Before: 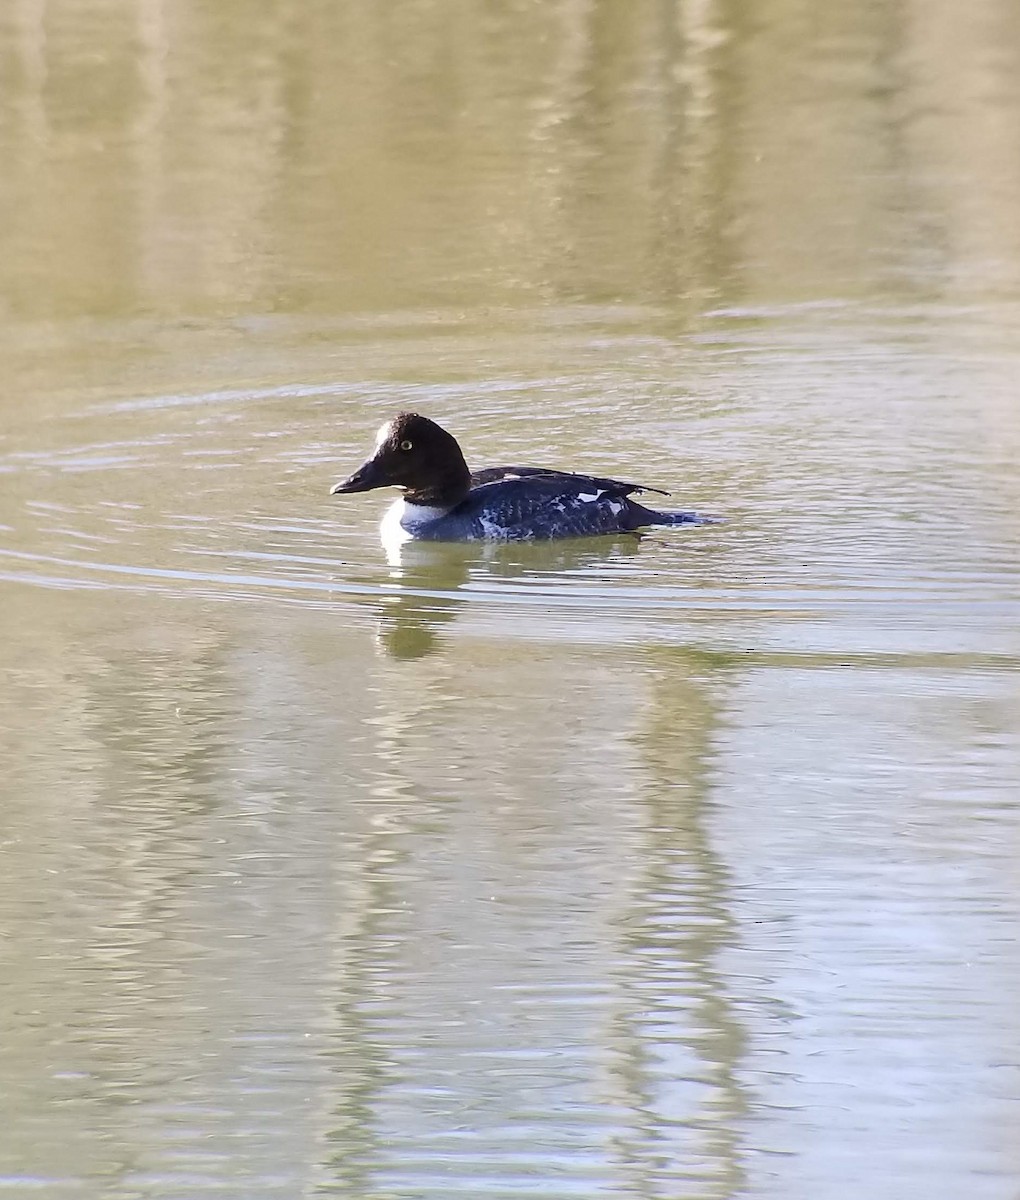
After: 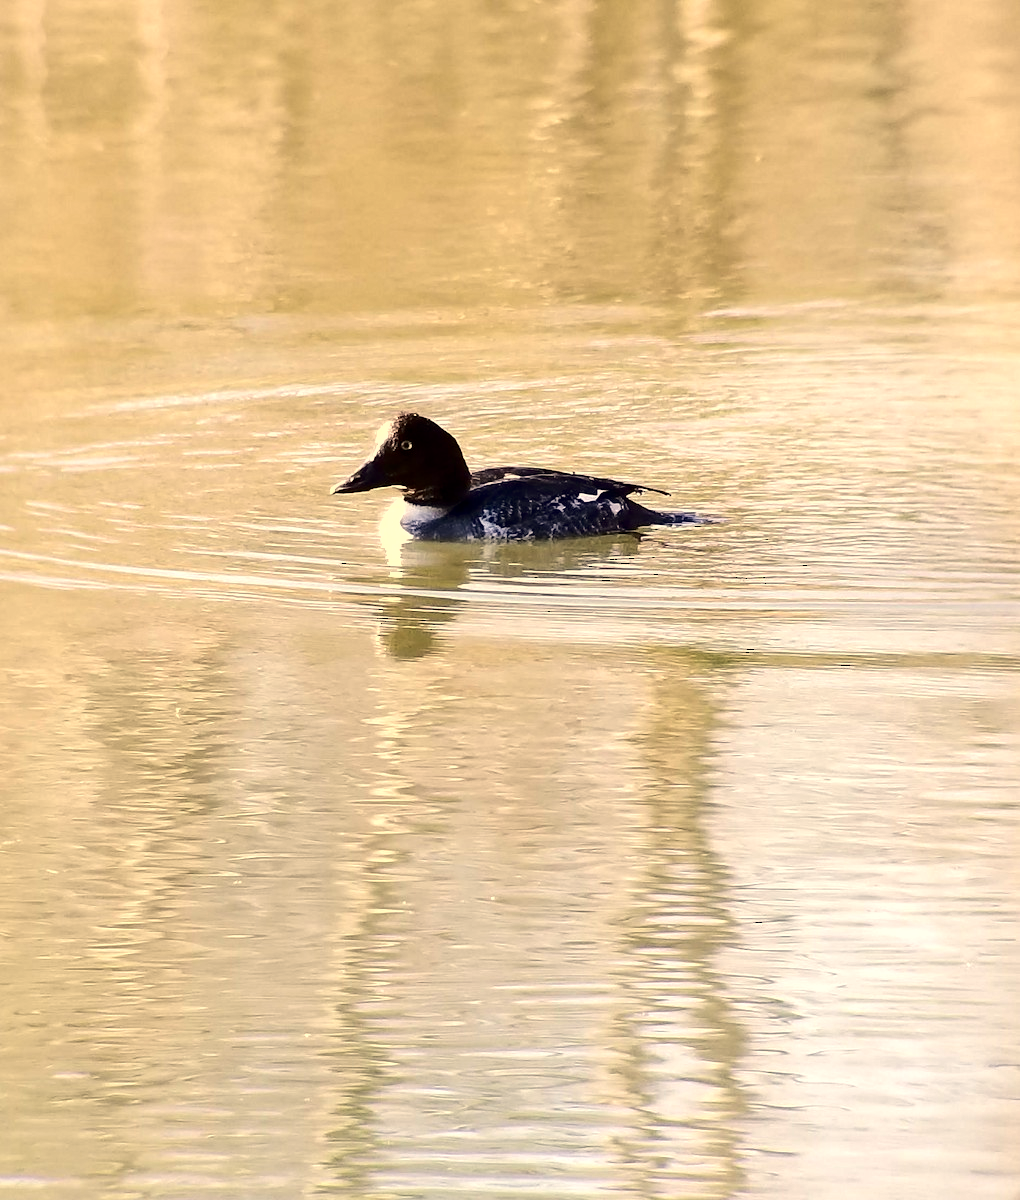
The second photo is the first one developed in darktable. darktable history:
tone equalizer: -8 EV -0.417 EV, -7 EV -0.389 EV, -6 EV -0.333 EV, -5 EV -0.222 EV, -3 EV 0.222 EV, -2 EV 0.333 EV, -1 EV 0.389 EV, +0 EV 0.417 EV, edges refinement/feathering 500, mask exposure compensation -1.57 EV, preserve details no
white balance: red 1.123, blue 0.83
local contrast: highlights 100%, shadows 100%, detail 120%, midtone range 0.2
fill light: exposure -2 EV, width 8.6
